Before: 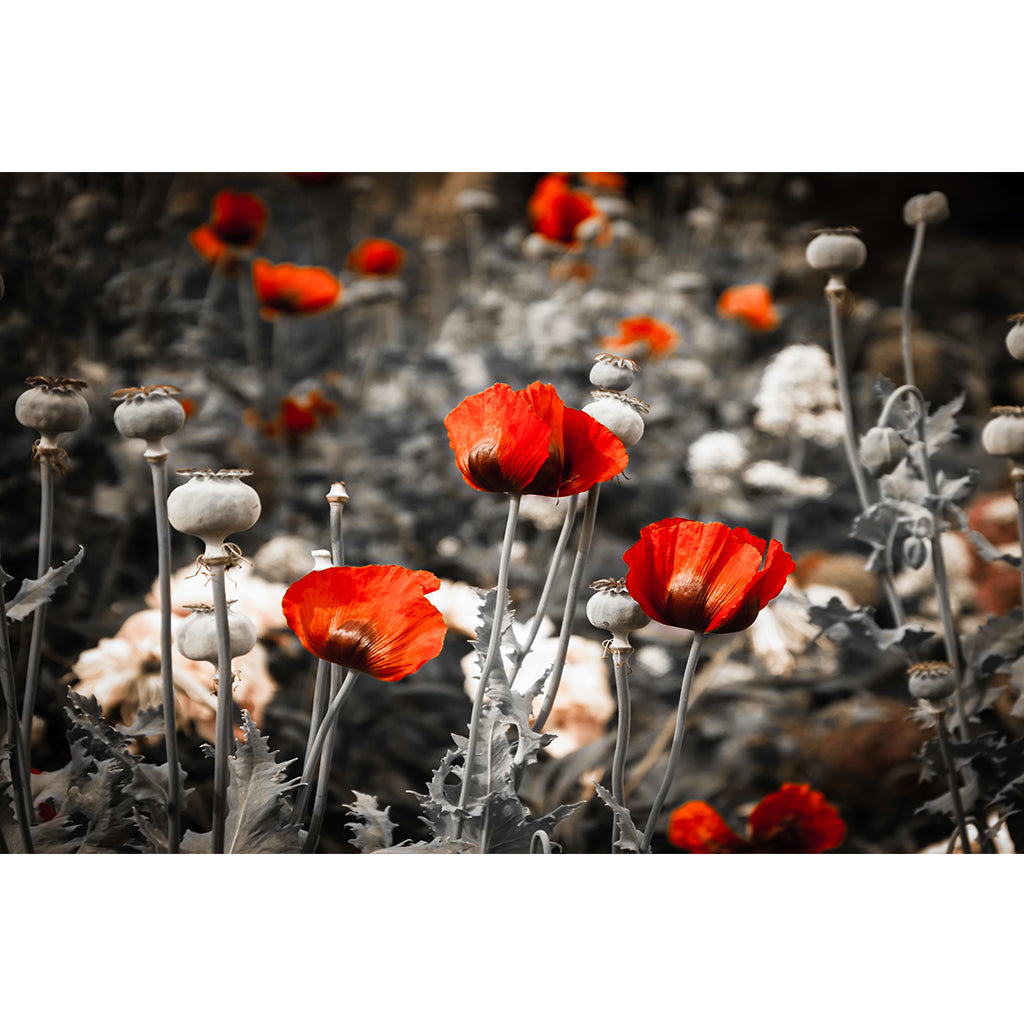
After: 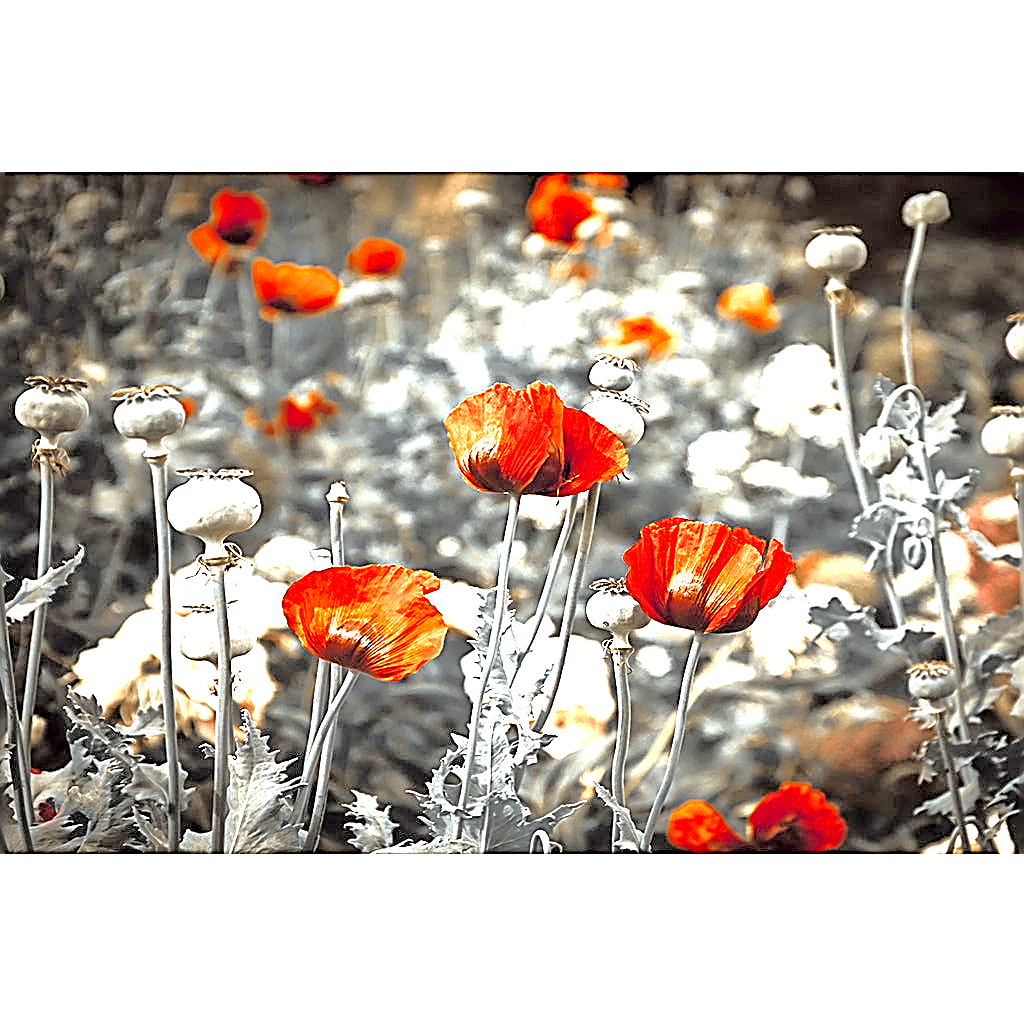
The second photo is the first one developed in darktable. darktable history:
tone equalizer: -7 EV 0.15 EV, -6 EV 0.6 EV, -5 EV 1.15 EV, -4 EV 1.33 EV, -3 EV 1.15 EV, -2 EV 0.6 EV, -1 EV 0.15 EV, mask exposure compensation -0.5 EV
white balance: red 0.925, blue 1.046
color correction: highlights a* -0.95, highlights b* 4.5, shadows a* 3.55
sharpen: amount 2
exposure: black level correction 0, exposure 1.9 EV, compensate highlight preservation false
